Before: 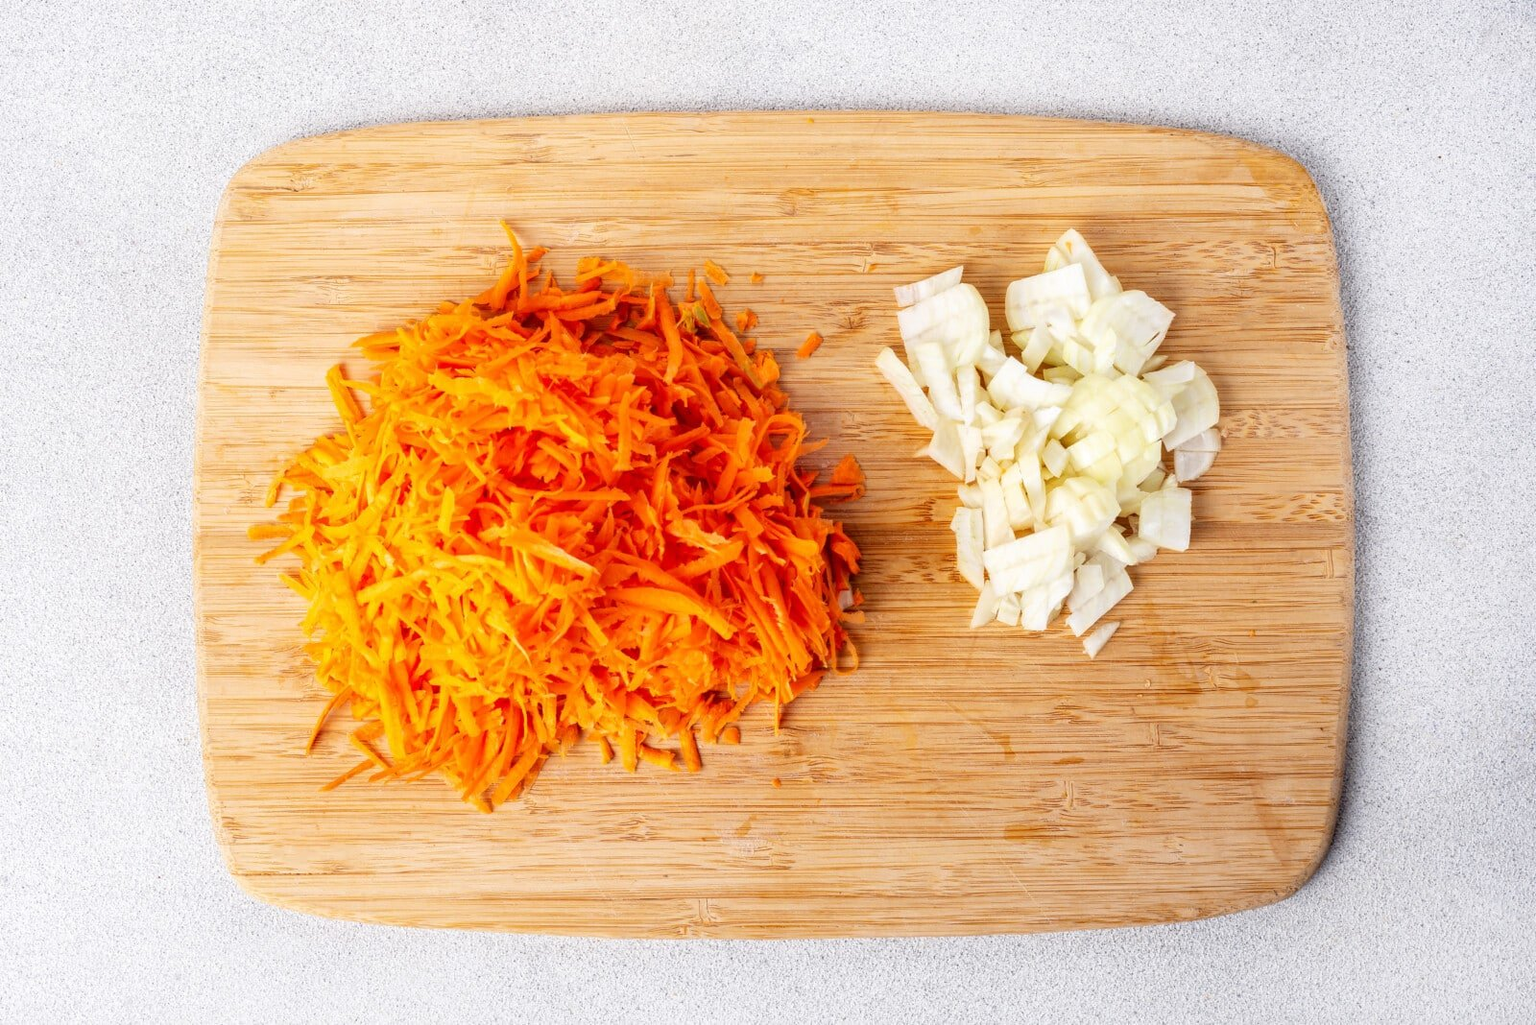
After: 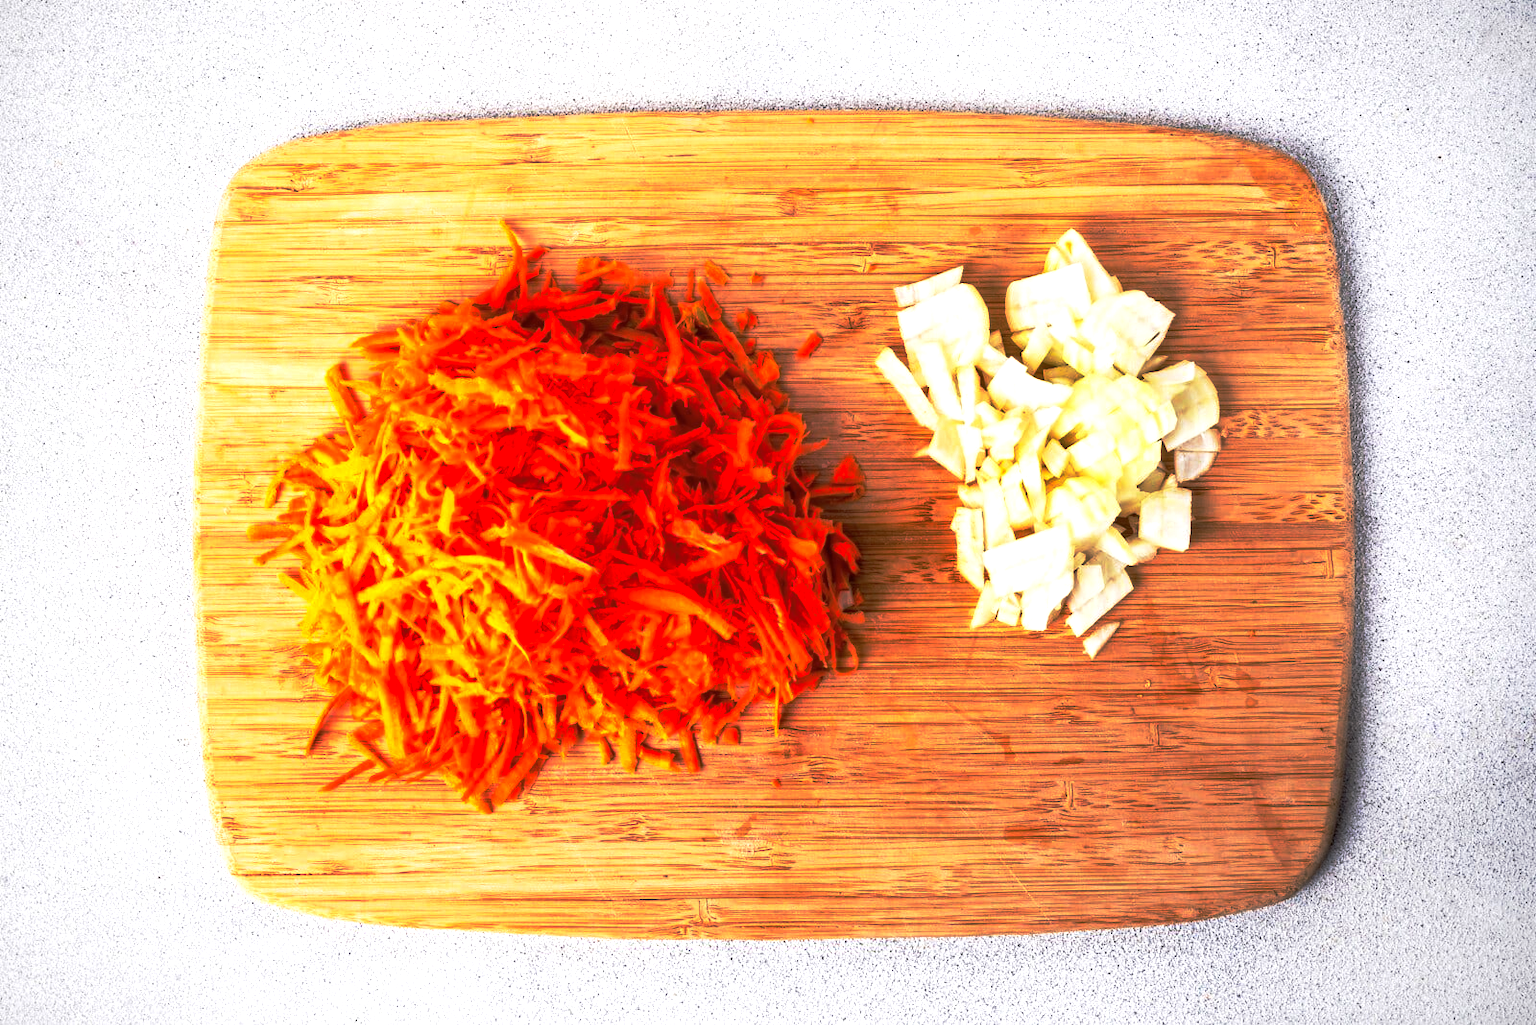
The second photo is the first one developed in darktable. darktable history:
base curve: curves: ch0 [(0, 0) (0.564, 0.291) (0.802, 0.731) (1, 1)], preserve colors none
tone equalizer: -8 EV -0.386 EV, -7 EV -0.365 EV, -6 EV -0.323 EV, -5 EV -0.227 EV, -3 EV 0.244 EV, -2 EV 0.362 EV, -1 EV 0.371 EV, +0 EV 0.41 EV
vignetting: brightness -0.425, saturation -0.209
